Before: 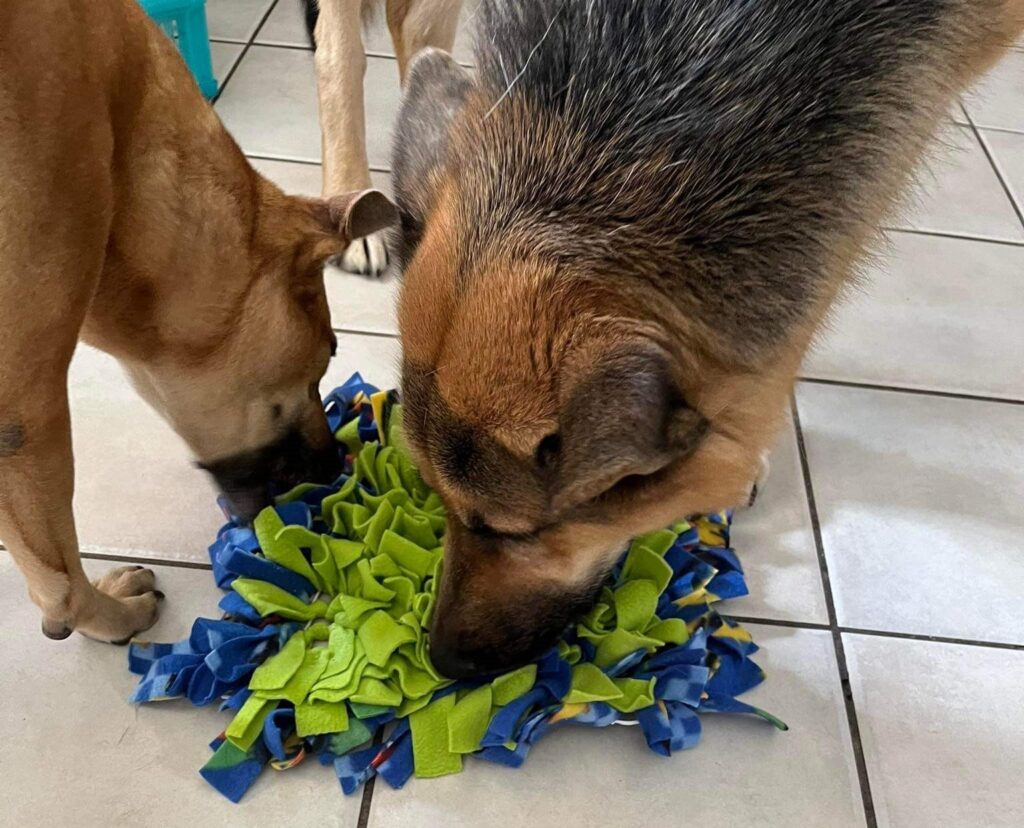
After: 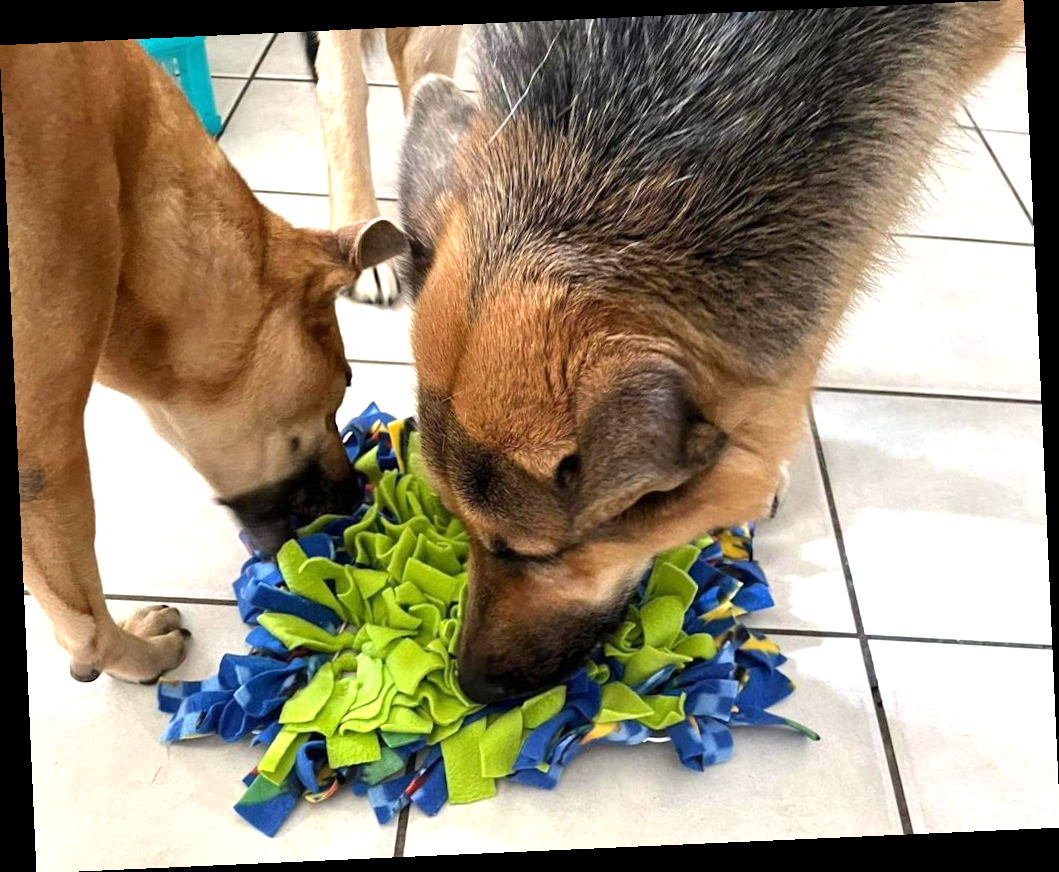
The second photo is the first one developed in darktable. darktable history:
exposure: exposure 0.935 EV, compensate highlight preservation false
rotate and perspective: rotation -2.56°, automatic cropping off
